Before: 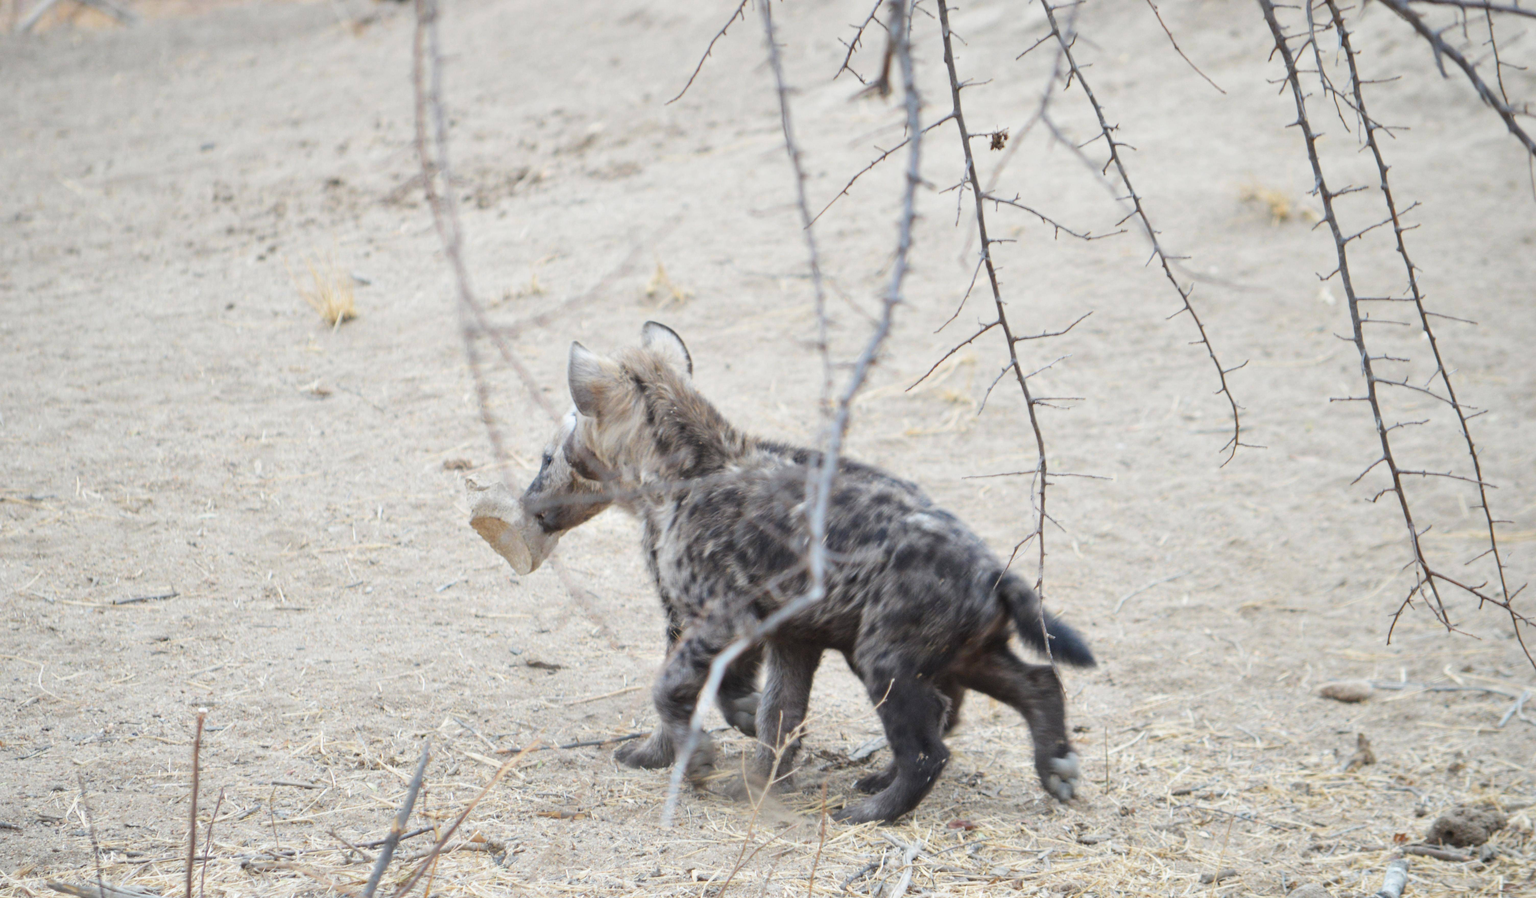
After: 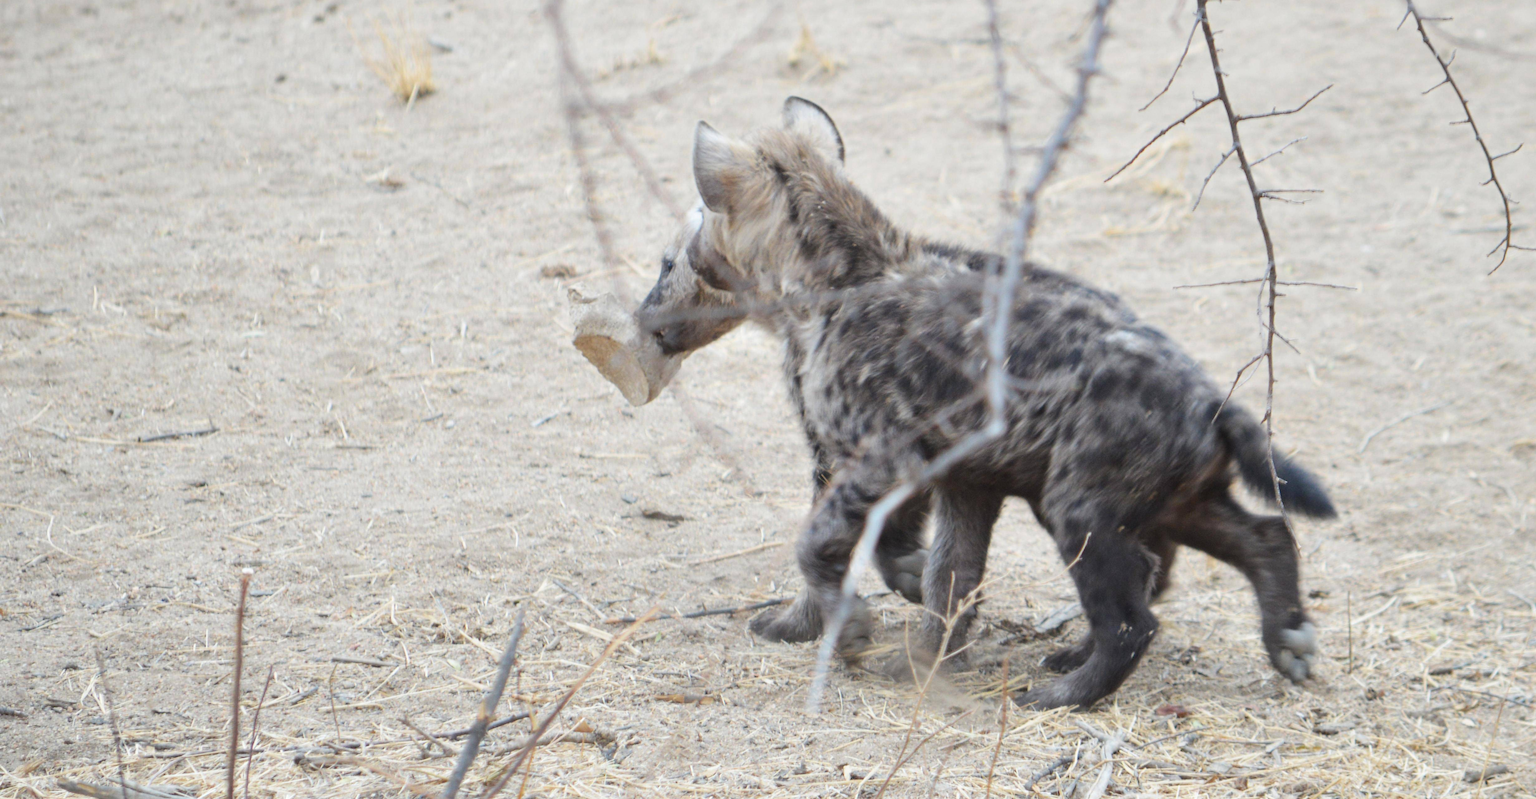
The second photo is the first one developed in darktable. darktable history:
crop: top 27.003%, right 17.985%
